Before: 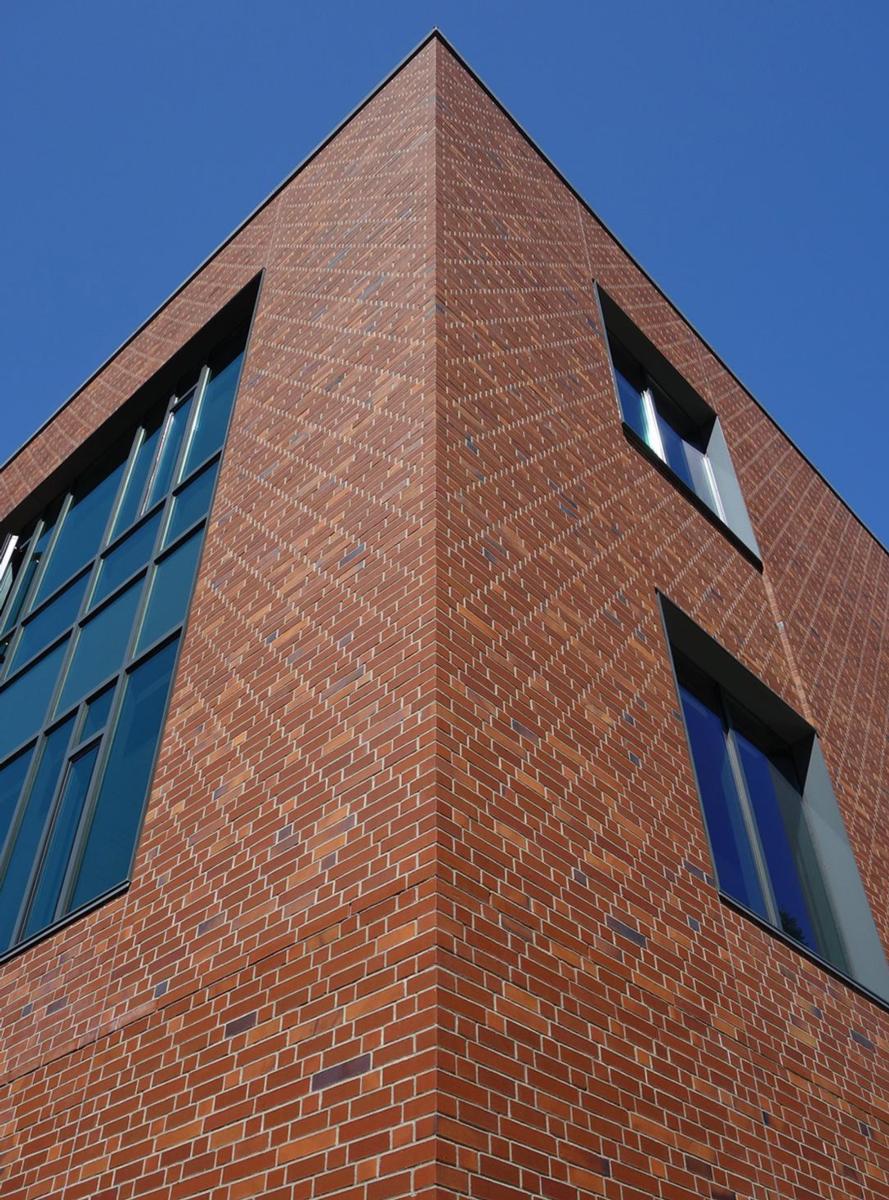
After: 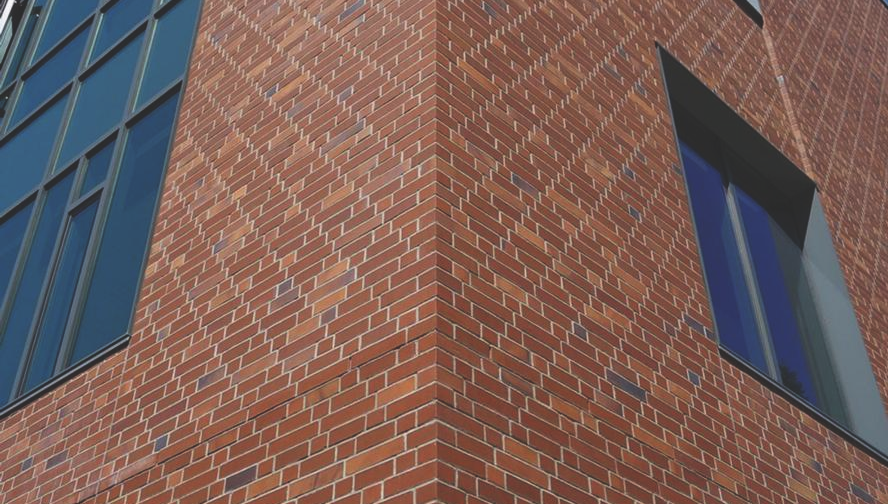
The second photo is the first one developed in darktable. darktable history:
exposure: black level correction -0.025, exposure -0.117 EV, compensate highlight preservation false
crop: top 45.551%, bottom 12.262%
